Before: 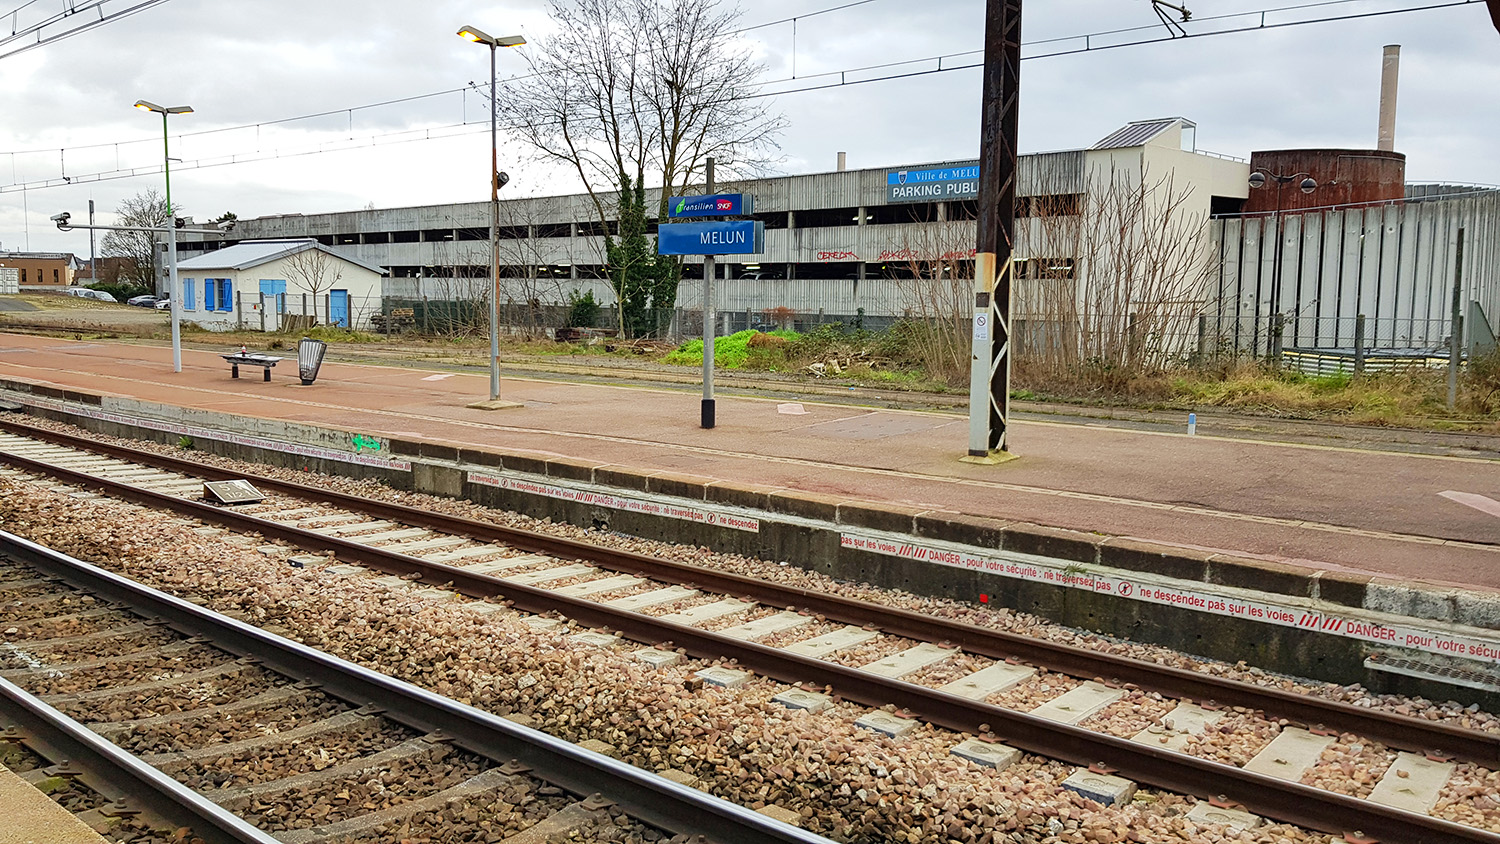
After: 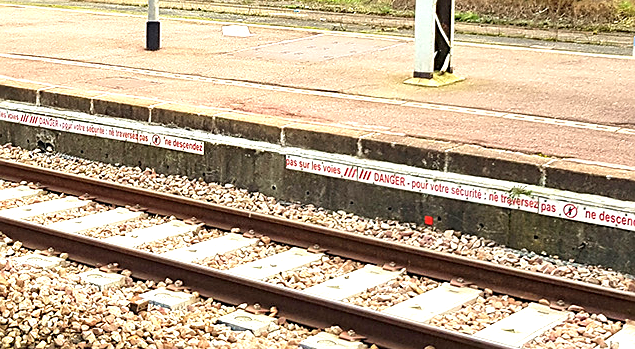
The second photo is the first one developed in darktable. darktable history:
sharpen: on, module defaults
crop: left 37.041%, top 44.83%, right 20.589%, bottom 13.786%
exposure: exposure 1.155 EV, compensate exposure bias true, compensate highlight preservation false
